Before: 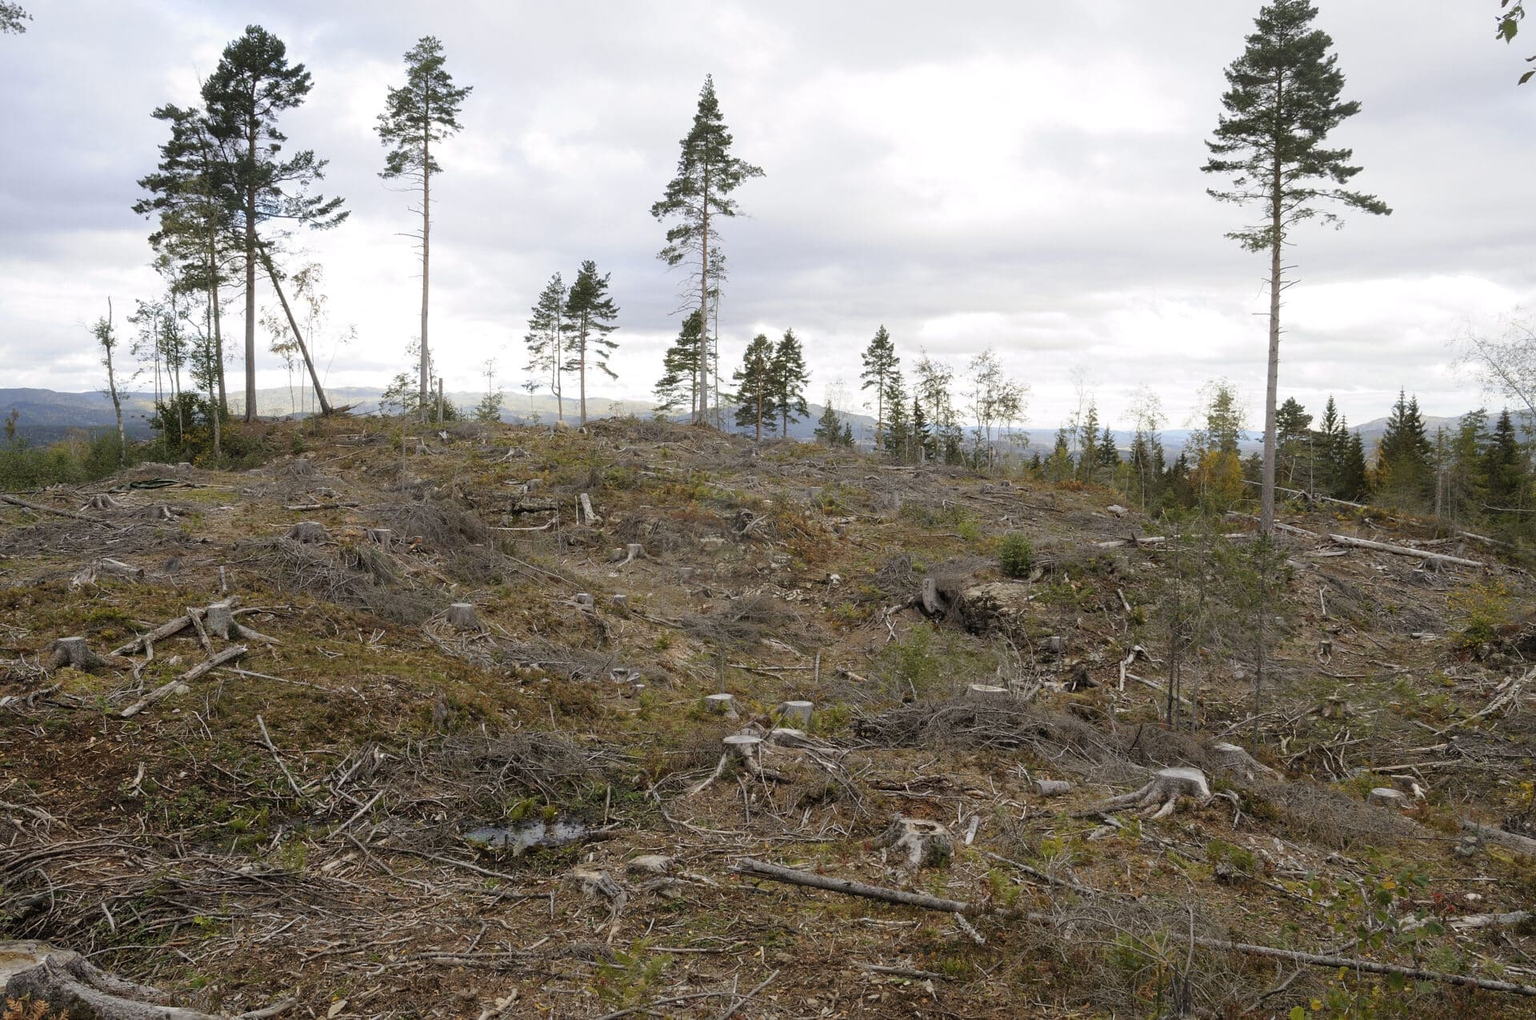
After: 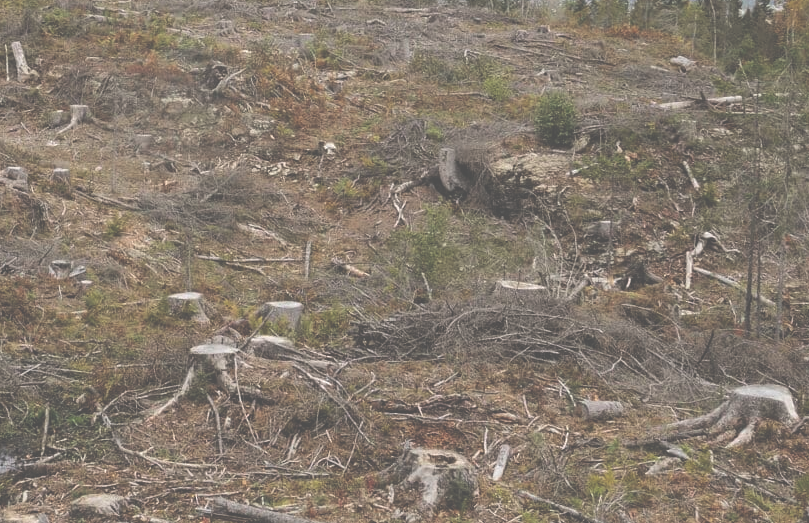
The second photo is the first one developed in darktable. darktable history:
crop: left 37.221%, top 45.169%, right 20.63%, bottom 13.777%
tone equalizer: -8 EV -0.417 EV, -7 EV -0.389 EV, -6 EV -0.333 EV, -5 EV -0.222 EV, -3 EV 0.222 EV, -2 EV 0.333 EV, -1 EV 0.389 EV, +0 EV 0.417 EV, edges refinement/feathering 500, mask exposure compensation -1.57 EV, preserve details no
exposure: black level correction -0.087, compensate highlight preservation false
